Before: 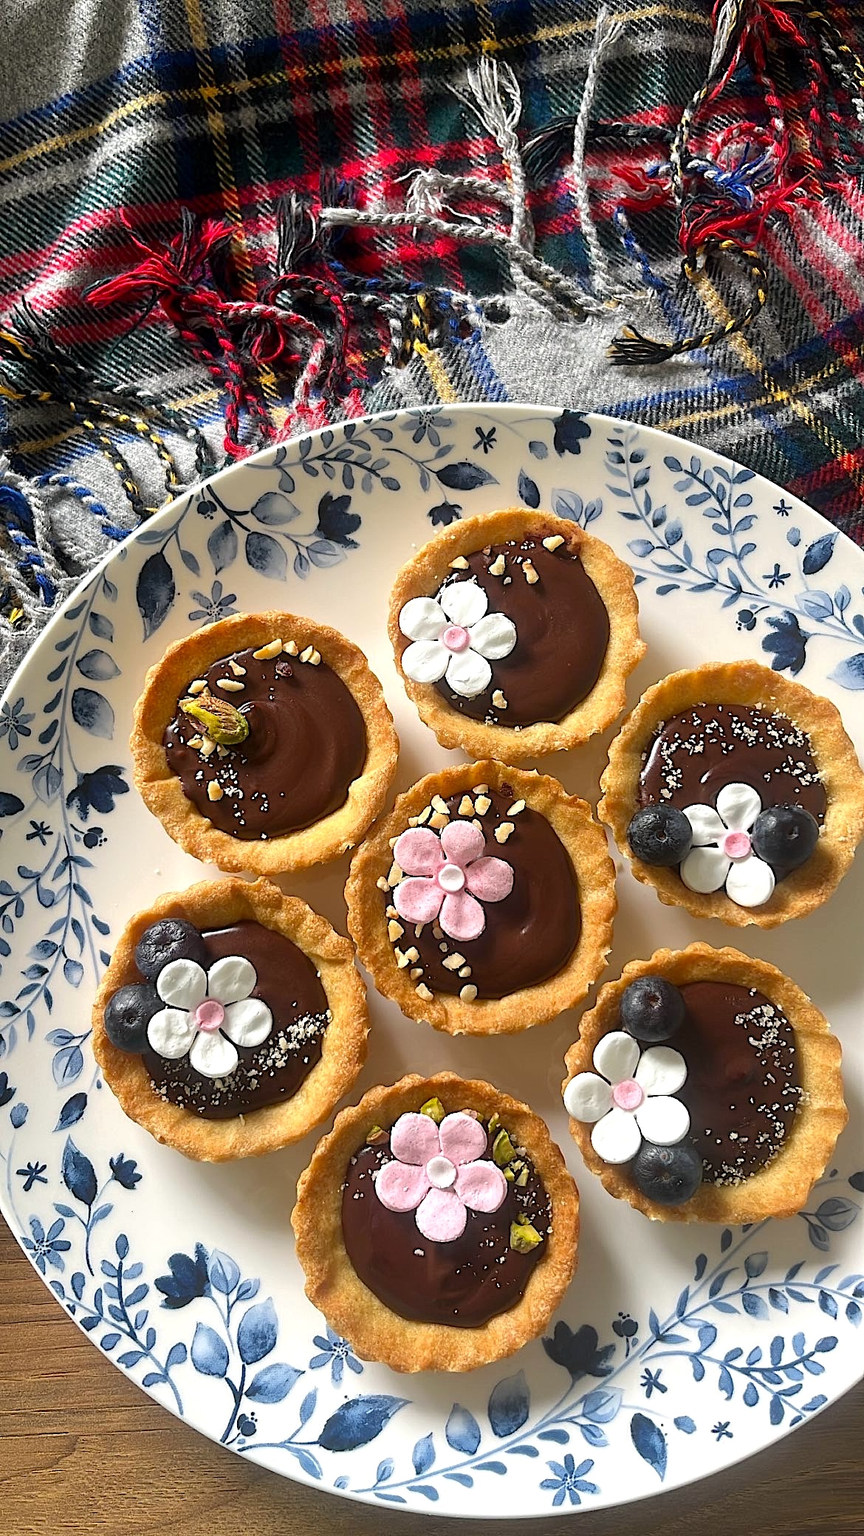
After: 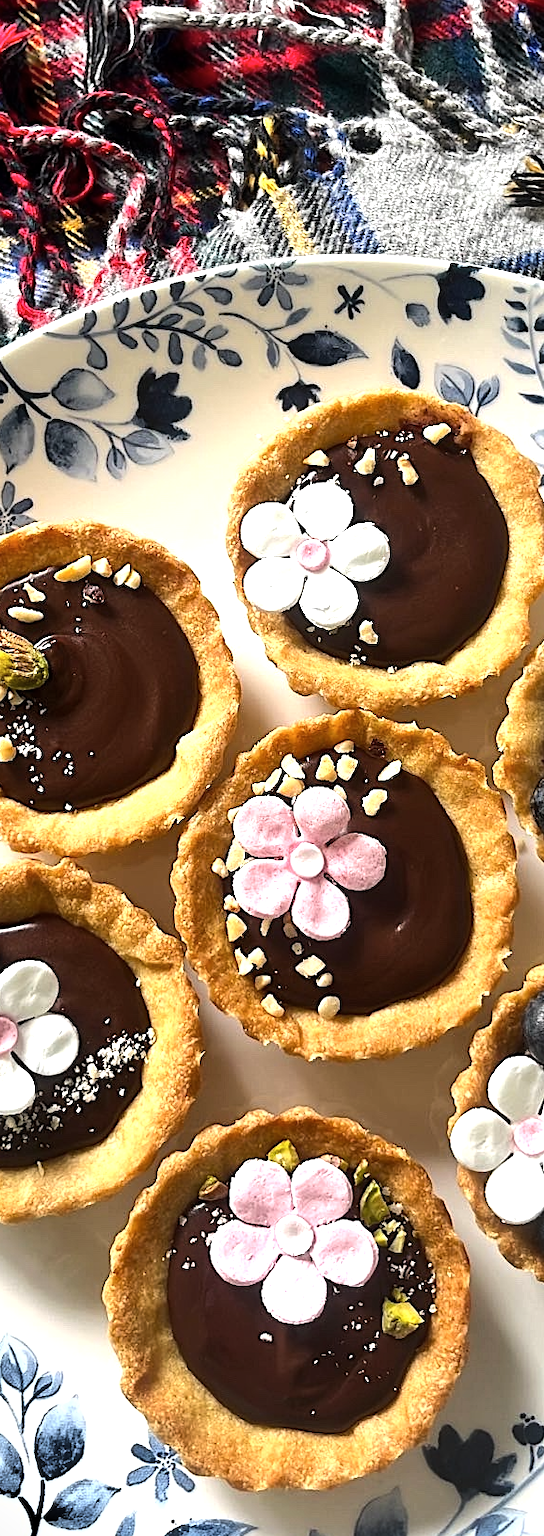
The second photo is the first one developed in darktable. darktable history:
crop and rotate: angle 0.02°, left 24.353%, top 13.219%, right 26.156%, bottom 8.224%
tone equalizer: -8 EV -0.75 EV, -7 EV -0.7 EV, -6 EV -0.6 EV, -5 EV -0.4 EV, -3 EV 0.4 EV, -2 EV 0.6 EV, -1 EV 0.7 EV, +0 EV 0.75 EV, edges refinement/feathering 500, mask exposure compensation -1.57 EV, preserve details no
contrast brightness saturation: saturation -0.05
shadows and highlights: highlights color adjustment 0%, soften with gaussian
